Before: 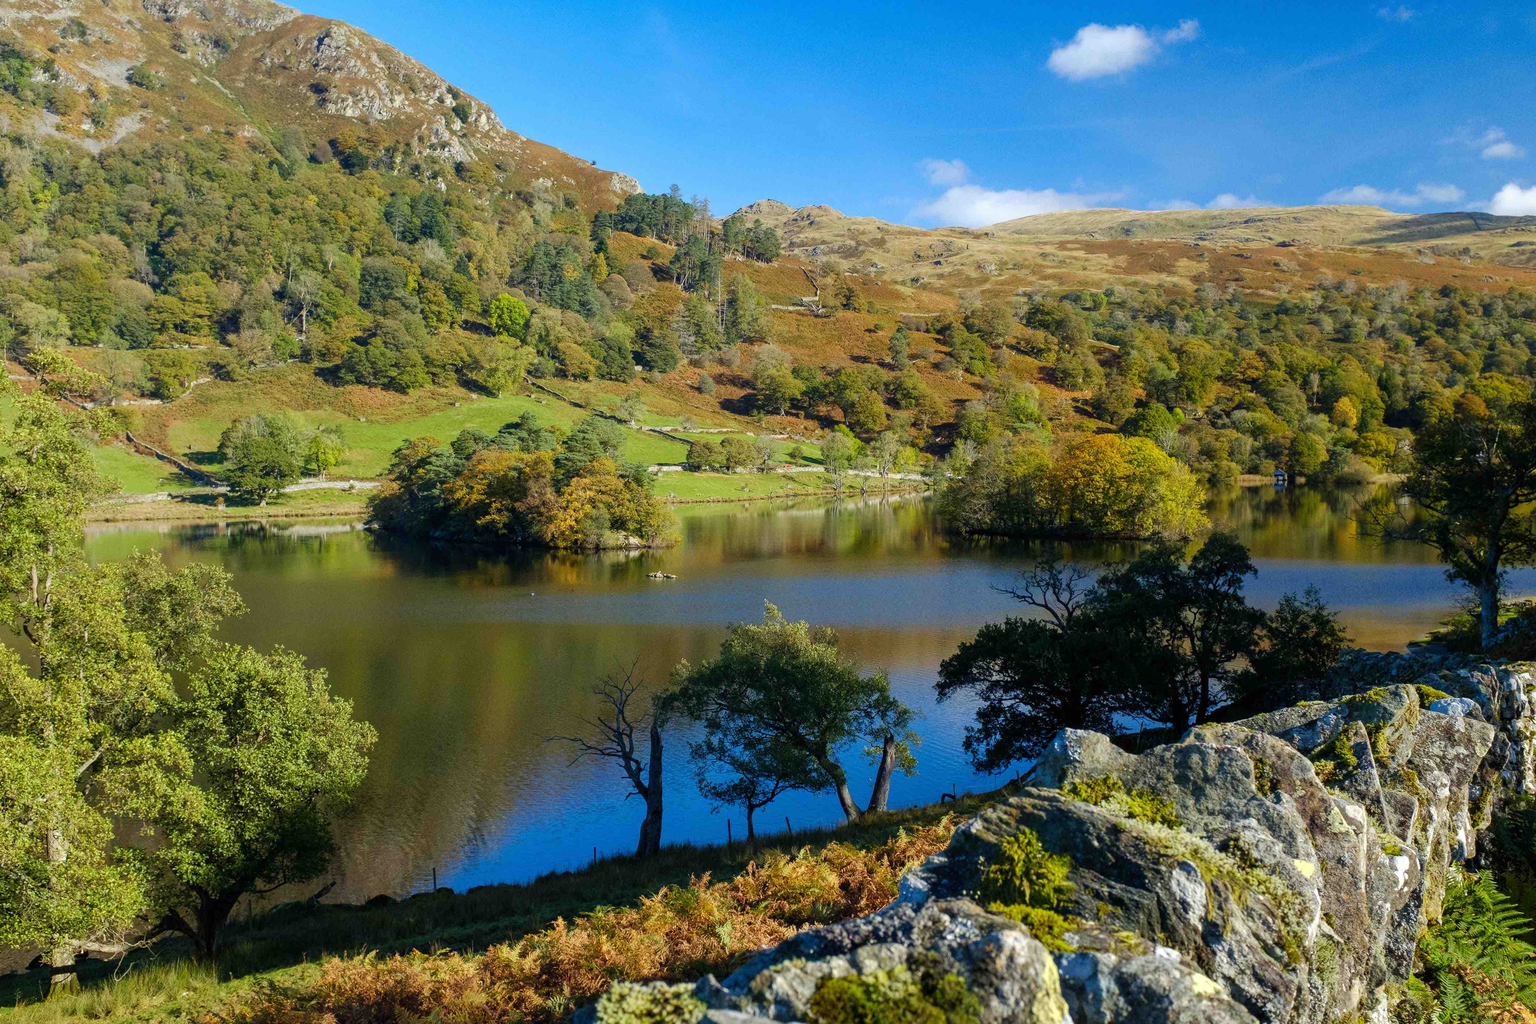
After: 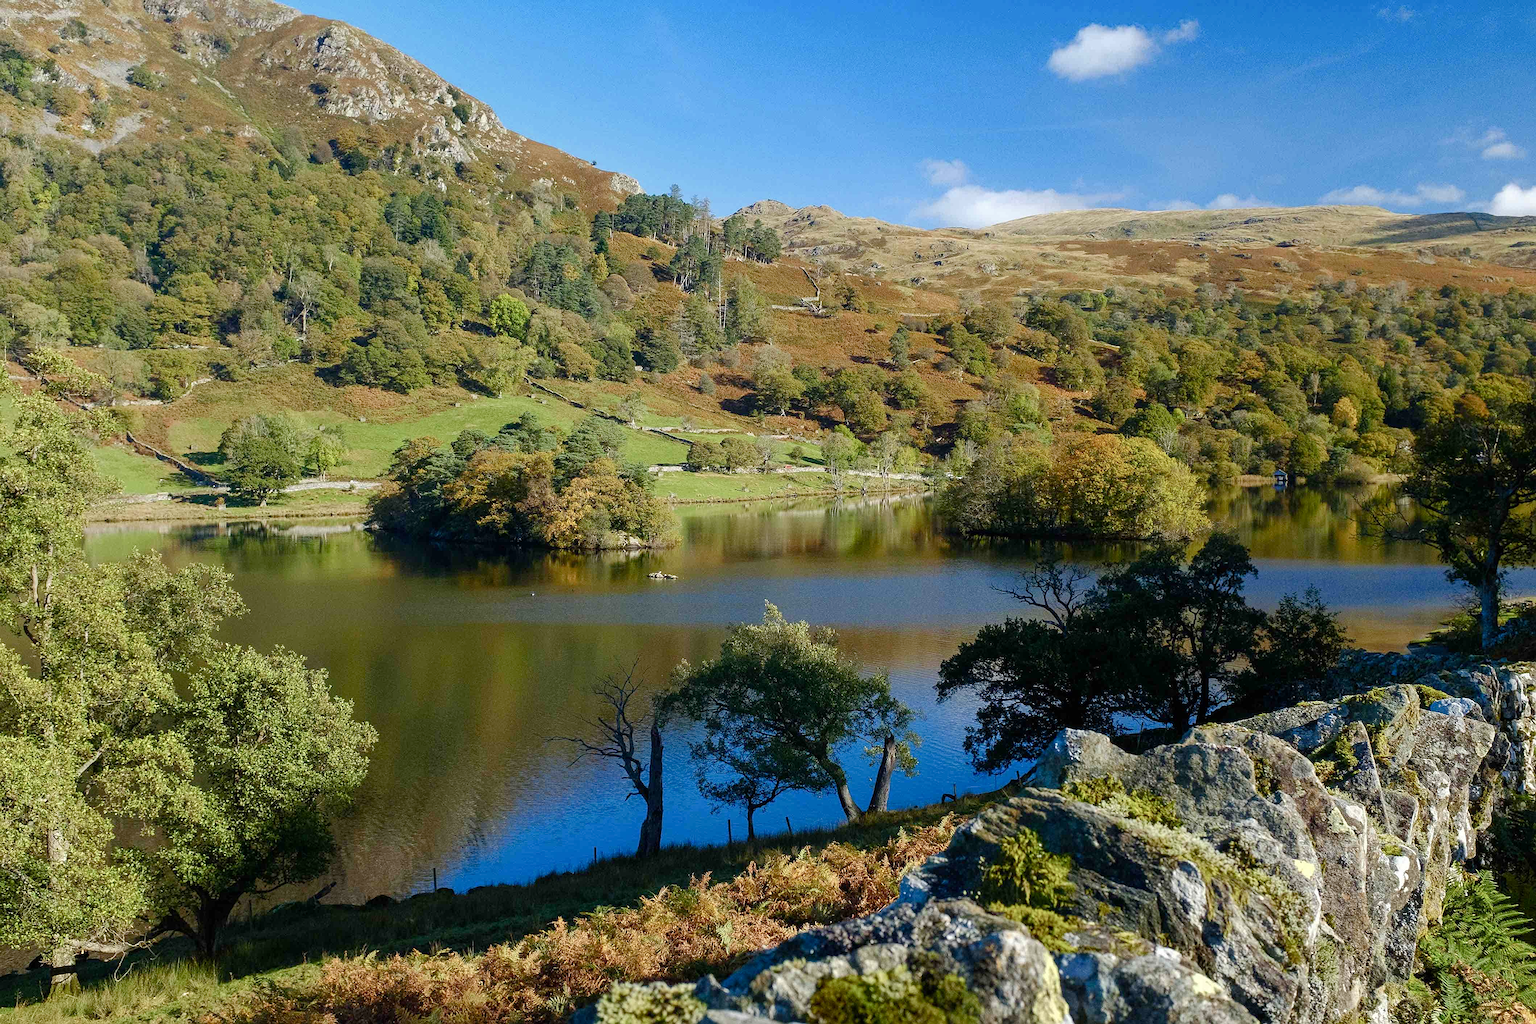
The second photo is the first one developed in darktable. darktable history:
color balance rgb: perceptual saturation grading › global saturation 0.792%, perceptual saturation grading › highlights -30.008%, perceptual saturation grading › shadows 19.279%
sharpen: on, module defaults
